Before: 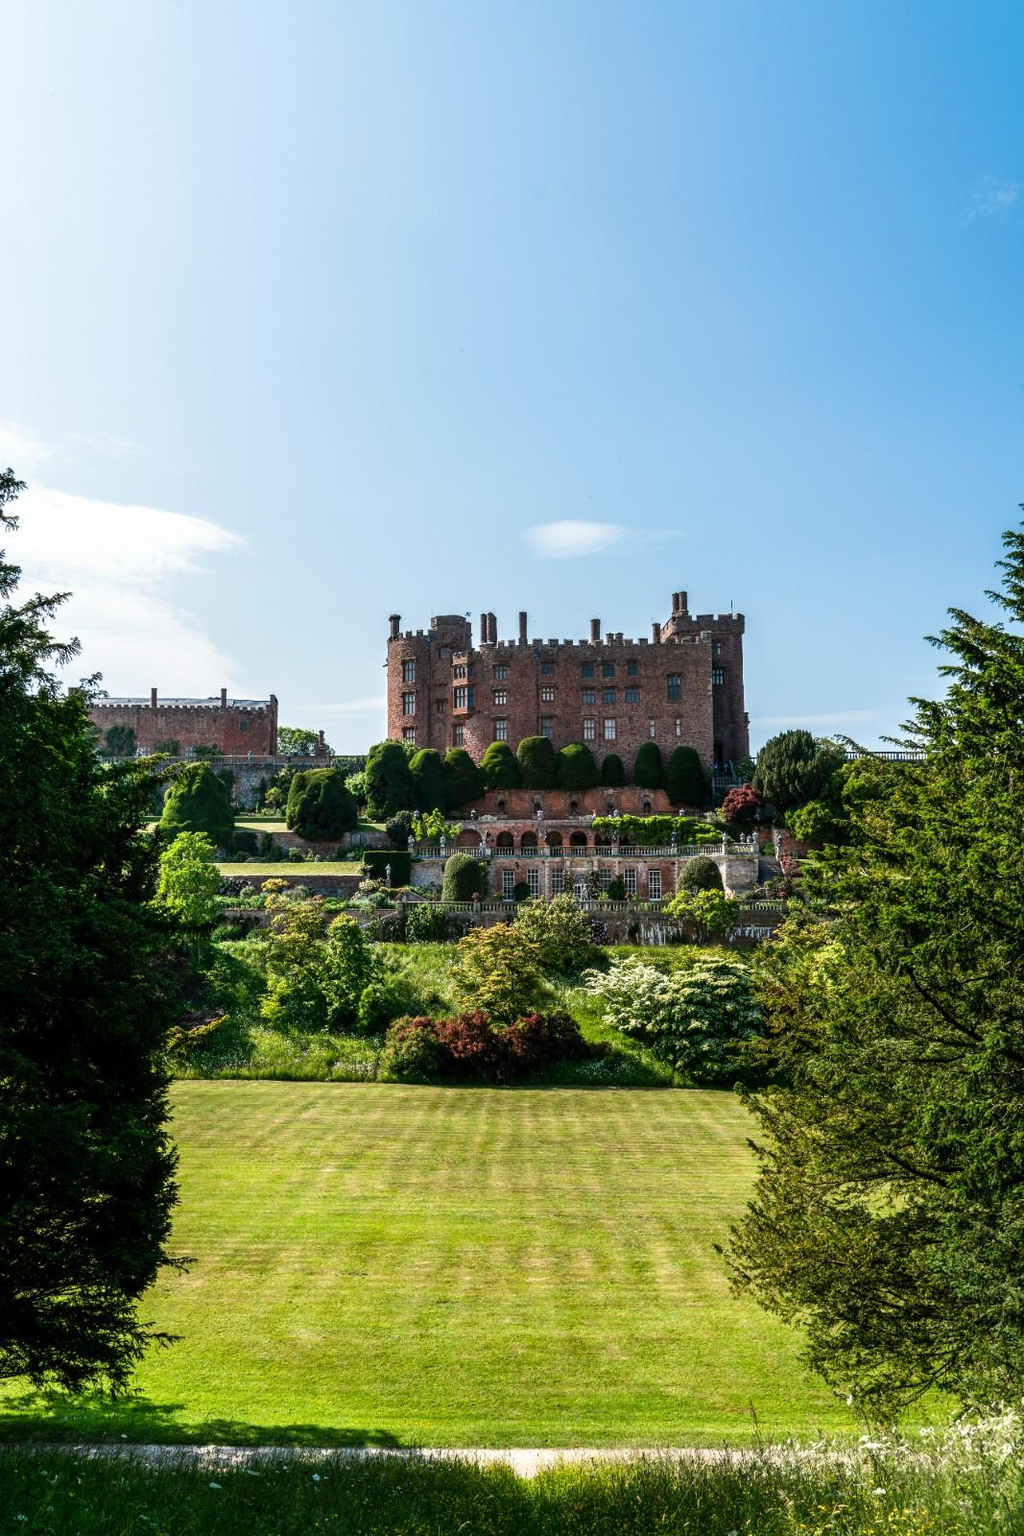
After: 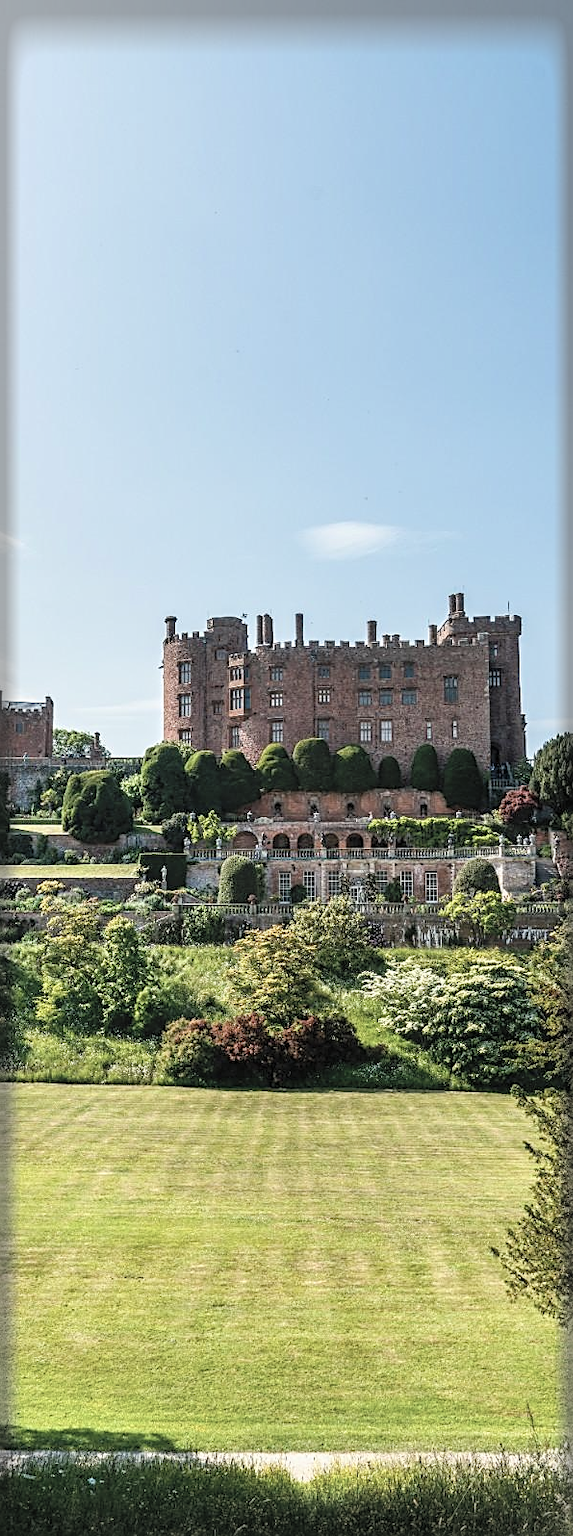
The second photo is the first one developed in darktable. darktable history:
contrast brightness saturation: brightness 0.184, saturation -0.499
sharpen: amount 0.495
exposure: compensate highlight preservation false
crop: left 22.011%, right 22.121%, bottom 0.01%
vignetting: fall-off start 92.96%, fall-off radius 5.34%, automatic ratio true, width/height ratio 1.331, shape 0.048
contrast equalizer: y [[0.5, 0.5, 0.468, 0.5, 0.5, 0.5], [0.5 ×6], [0.5 ×6], [0 ×6], [0 ×6]]
shadows and highlights: shadows 29.64, highlights -30.48, low approximation 0.01, soften with gaussian
velvia: strength 32.2%, mid-tones bias 0.204
